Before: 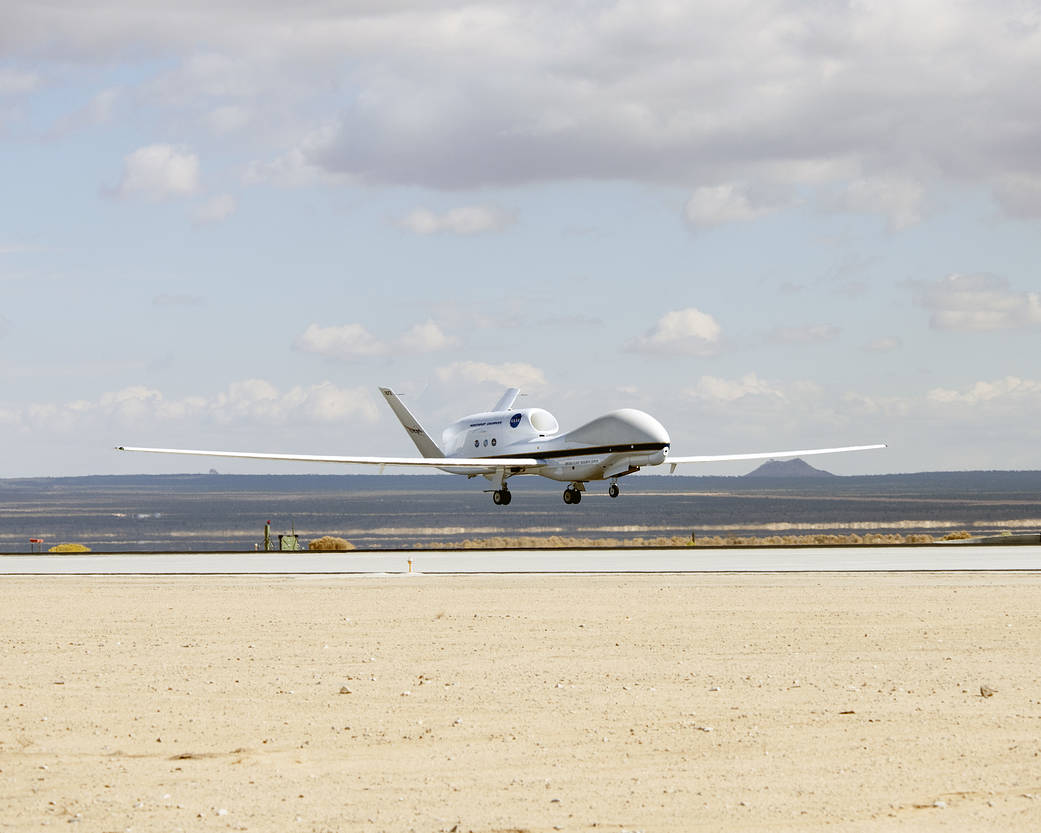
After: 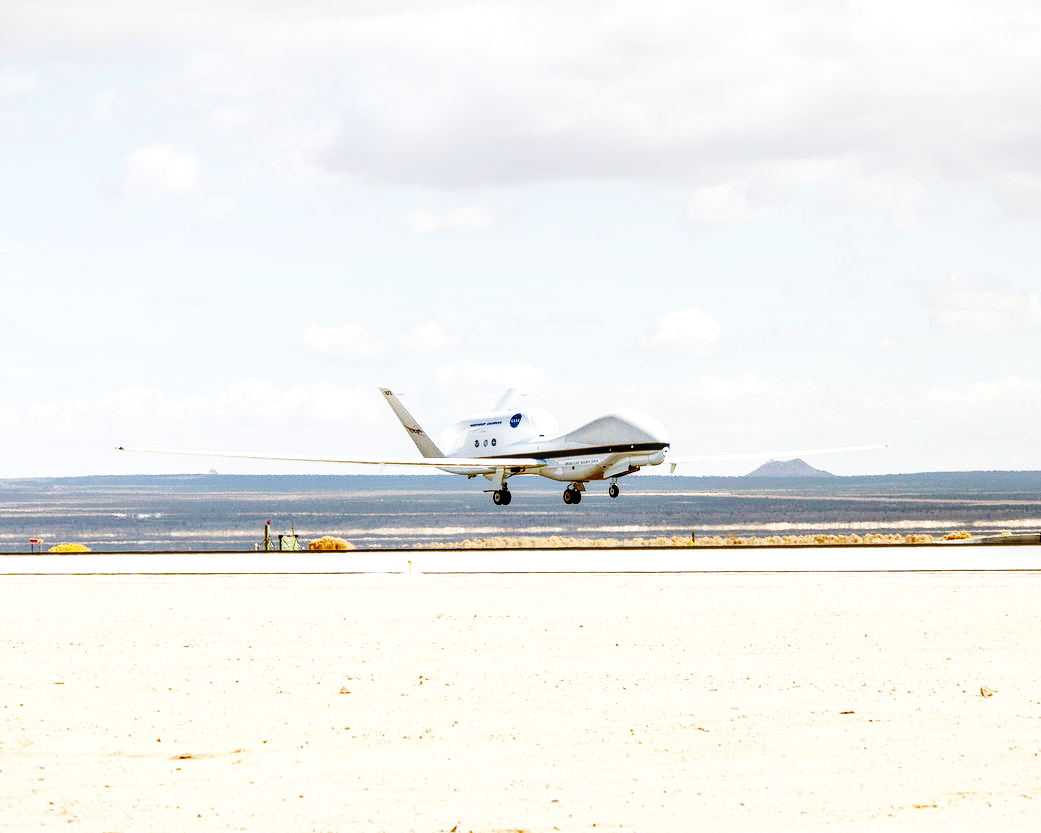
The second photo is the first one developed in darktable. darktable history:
base curve: curves: ch0 [(0, 0.003) (0.001, 0.002) (0.006, 0.004) (0.02, 0.022) (0.048, 0.086) (0.094, 0.234) (0.162, 0.431) (0.258, 0.629) (0.385, 0.8) (0.548, 0.918) (0.751, 0.988) (1, 1)], preserve colors none
local contrast: detail 140%
